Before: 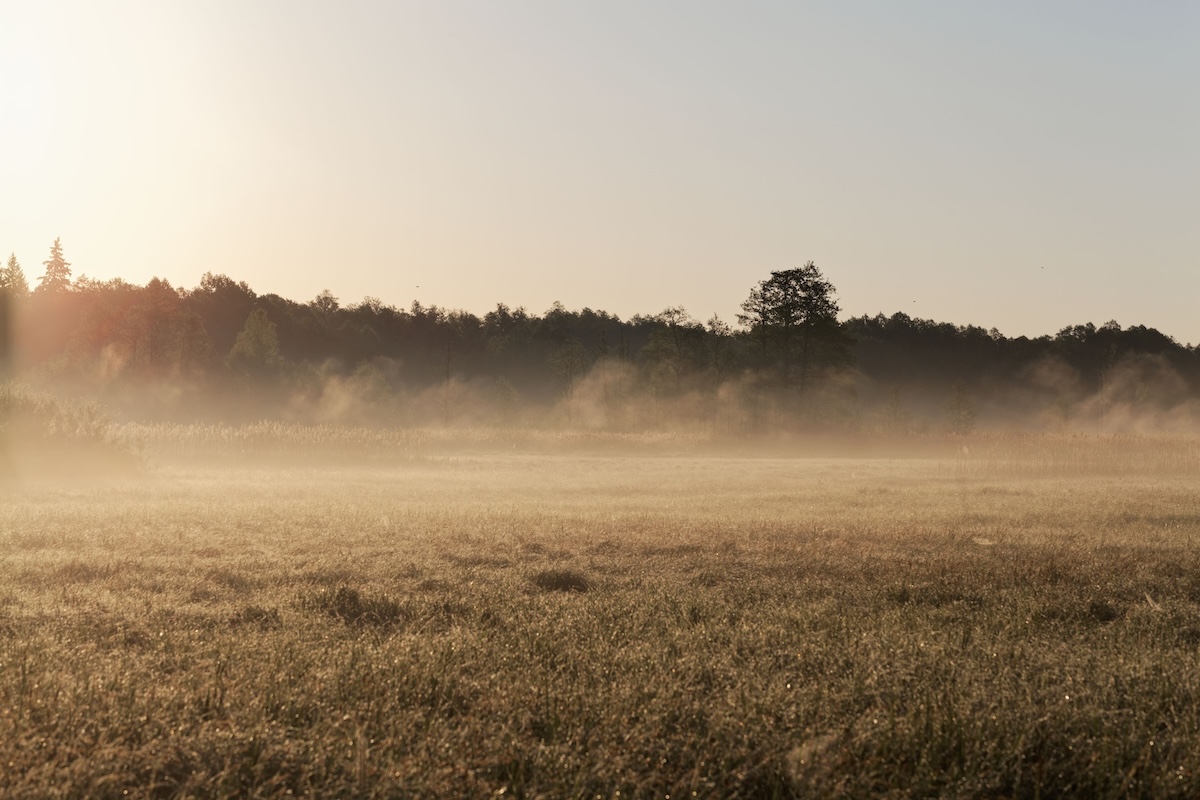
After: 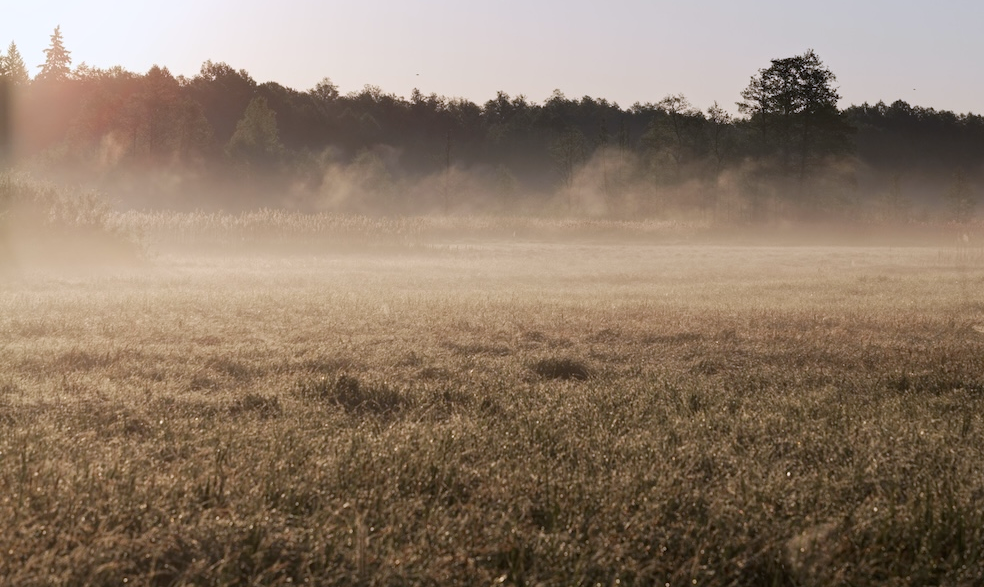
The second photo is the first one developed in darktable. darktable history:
crop: top 26.531%, right 17.959%
white balance: red 0.967, blue 1.119, emerald 0.756
